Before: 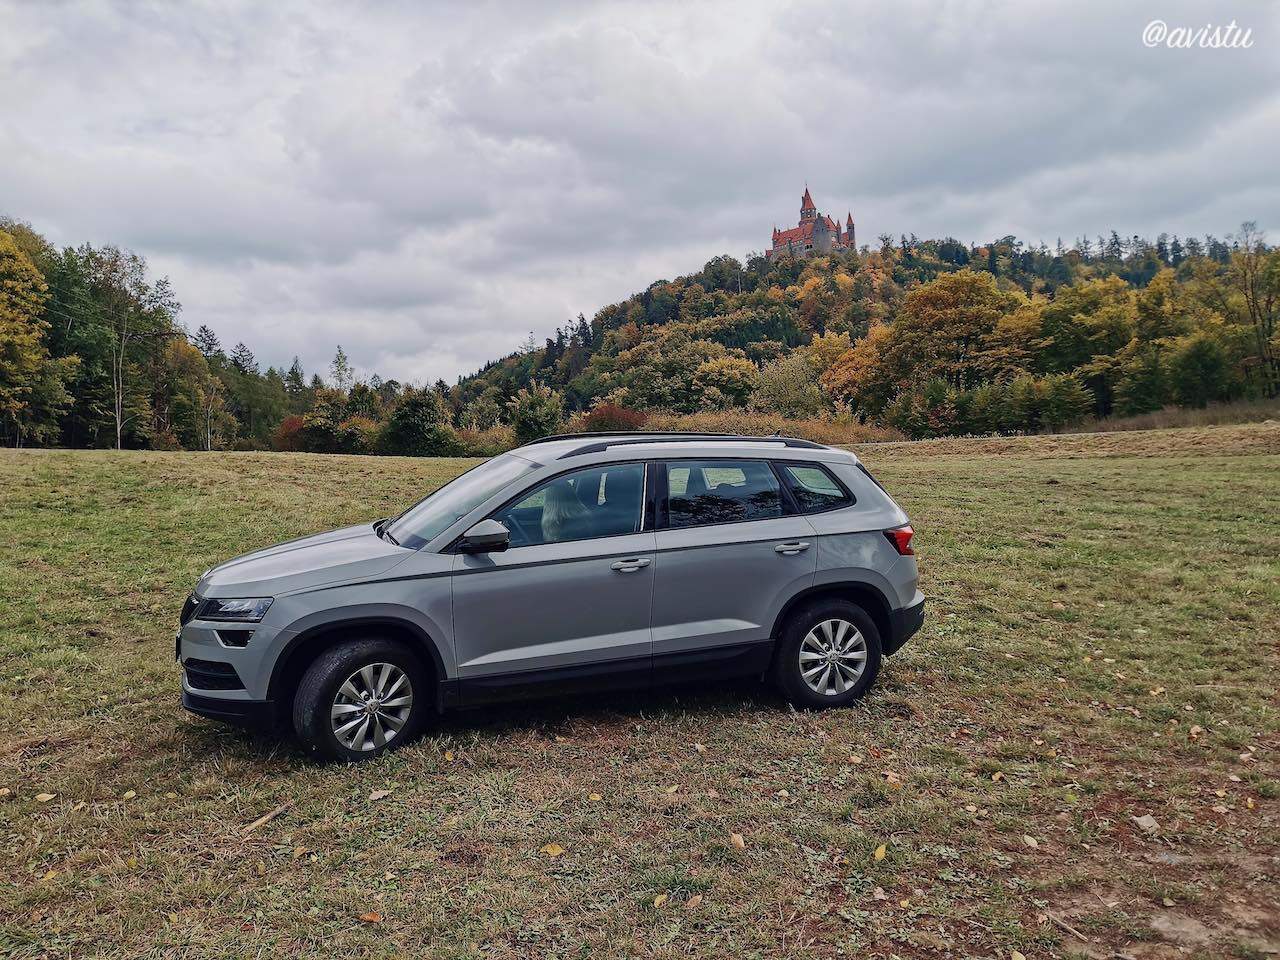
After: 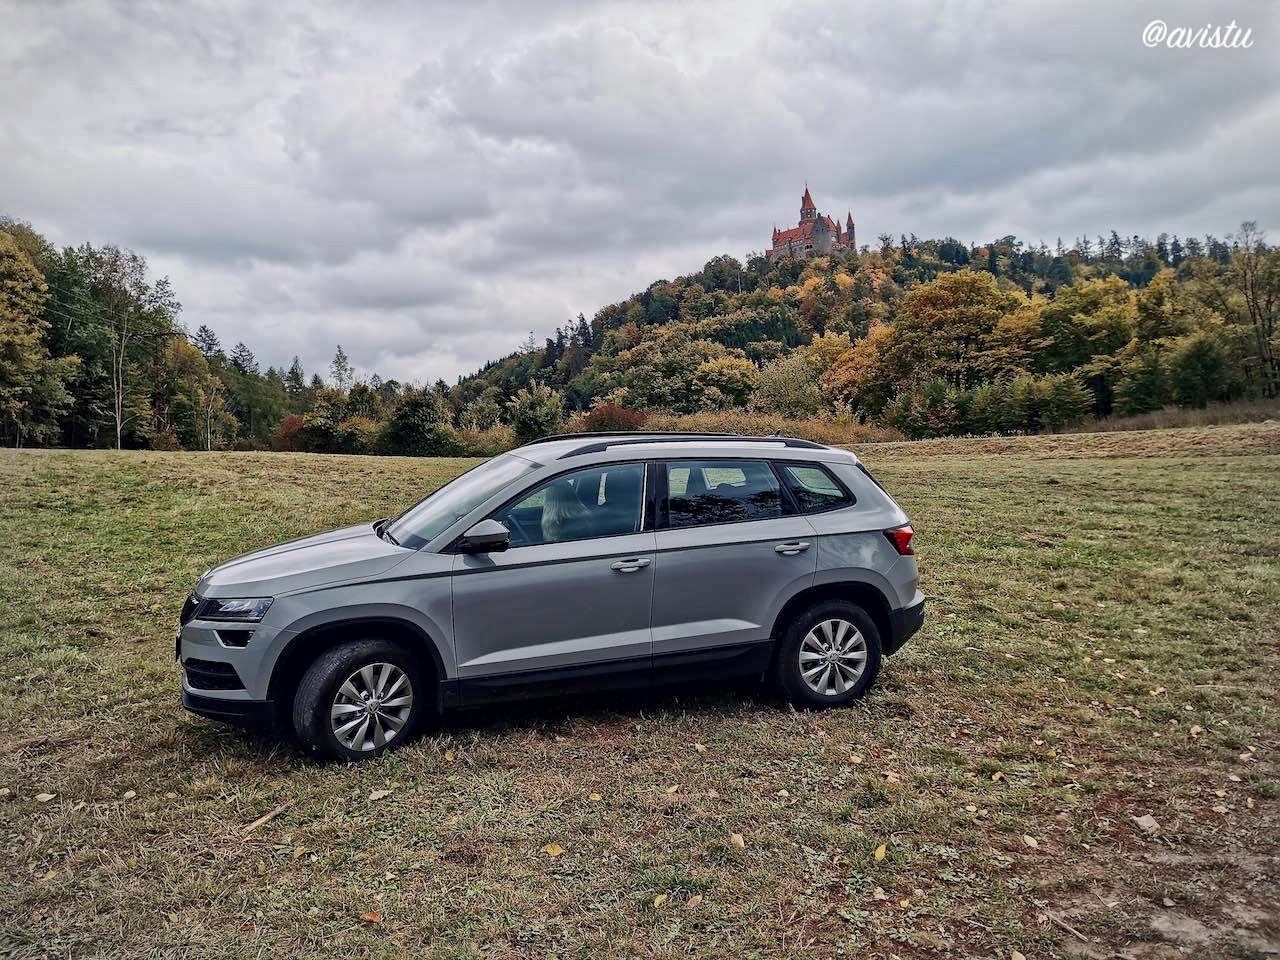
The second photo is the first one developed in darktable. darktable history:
local contrast: mode bilateral grid, contrast 20, coarseness 20, detail 150%, midtone range 0.2
vignetting: brightness -0.167
